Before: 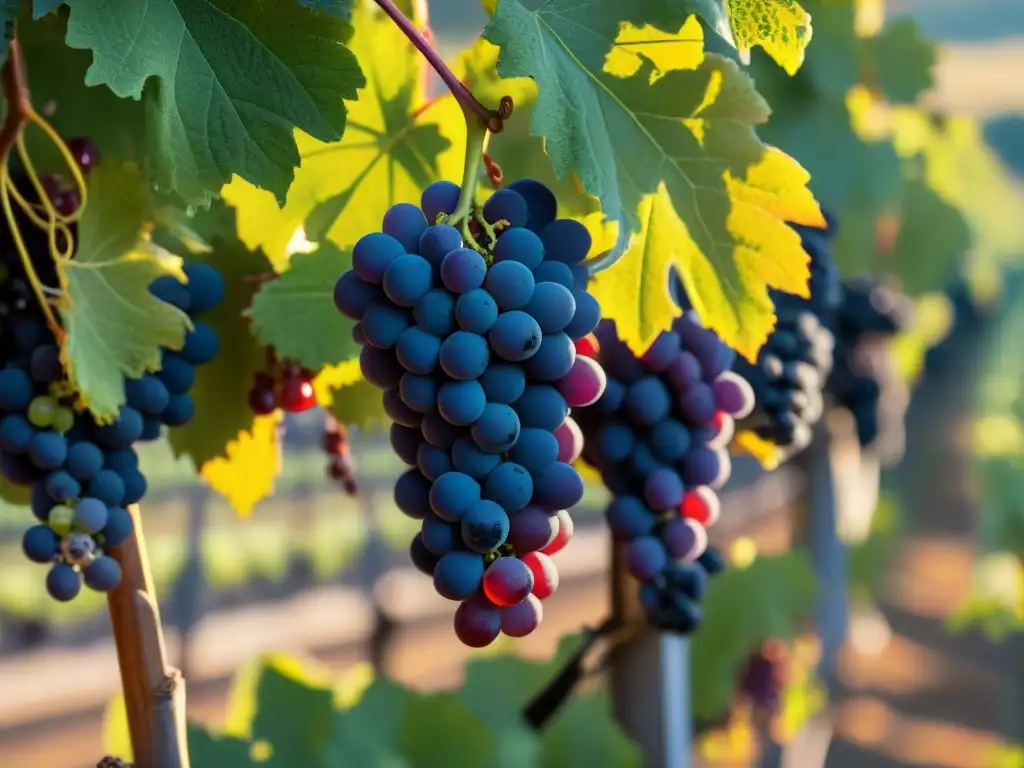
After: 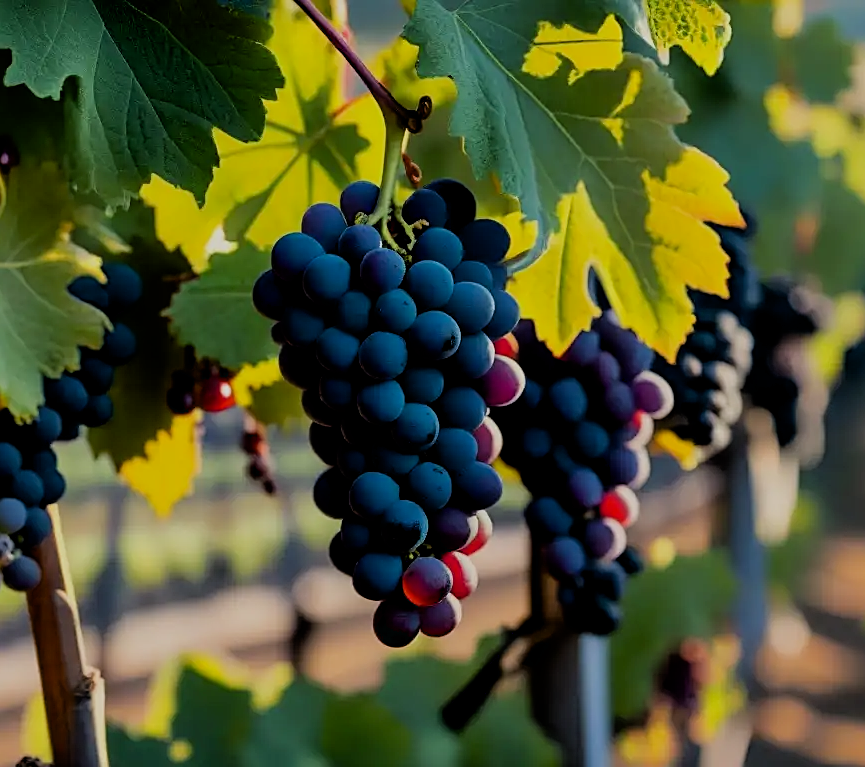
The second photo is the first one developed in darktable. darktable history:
crop: left 7.944%, right 7.52%
filmic rgb: black relative exposure -7.77 EV, white relative exposure 4.46 EV, hardness 3.75, latitude 49.7%, contrast 1.101
sharpen: on, module defaults
exposure: black level correction 0.011, exposure -0.483 EV, compensate exposure bias true, compensate highlight preservation false
